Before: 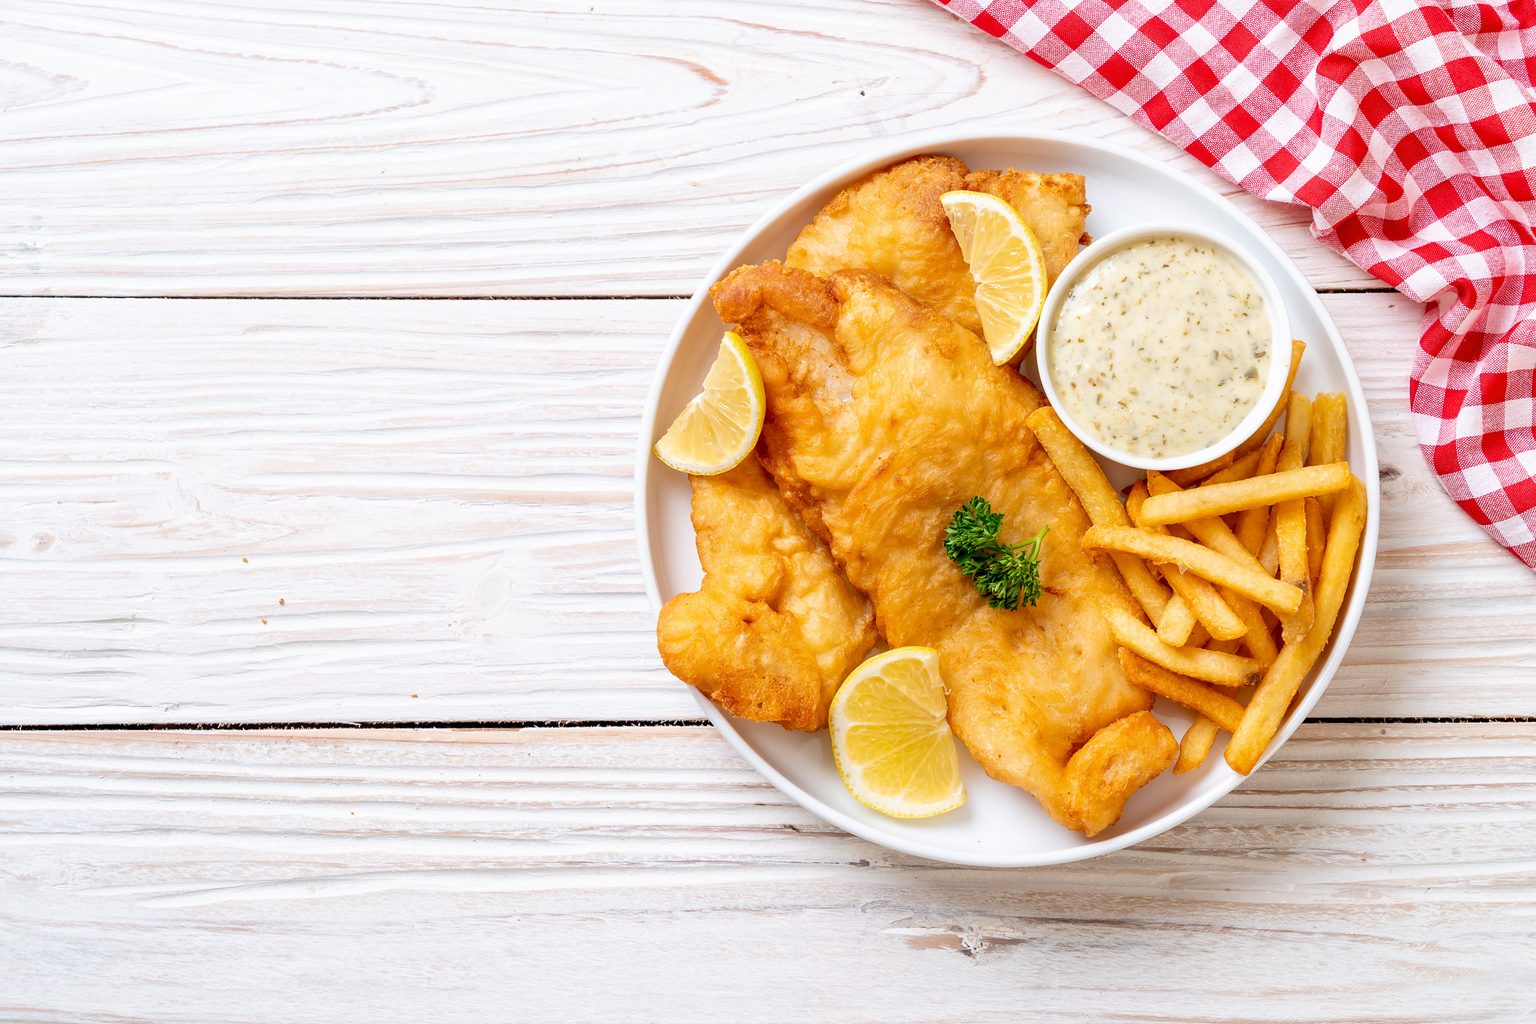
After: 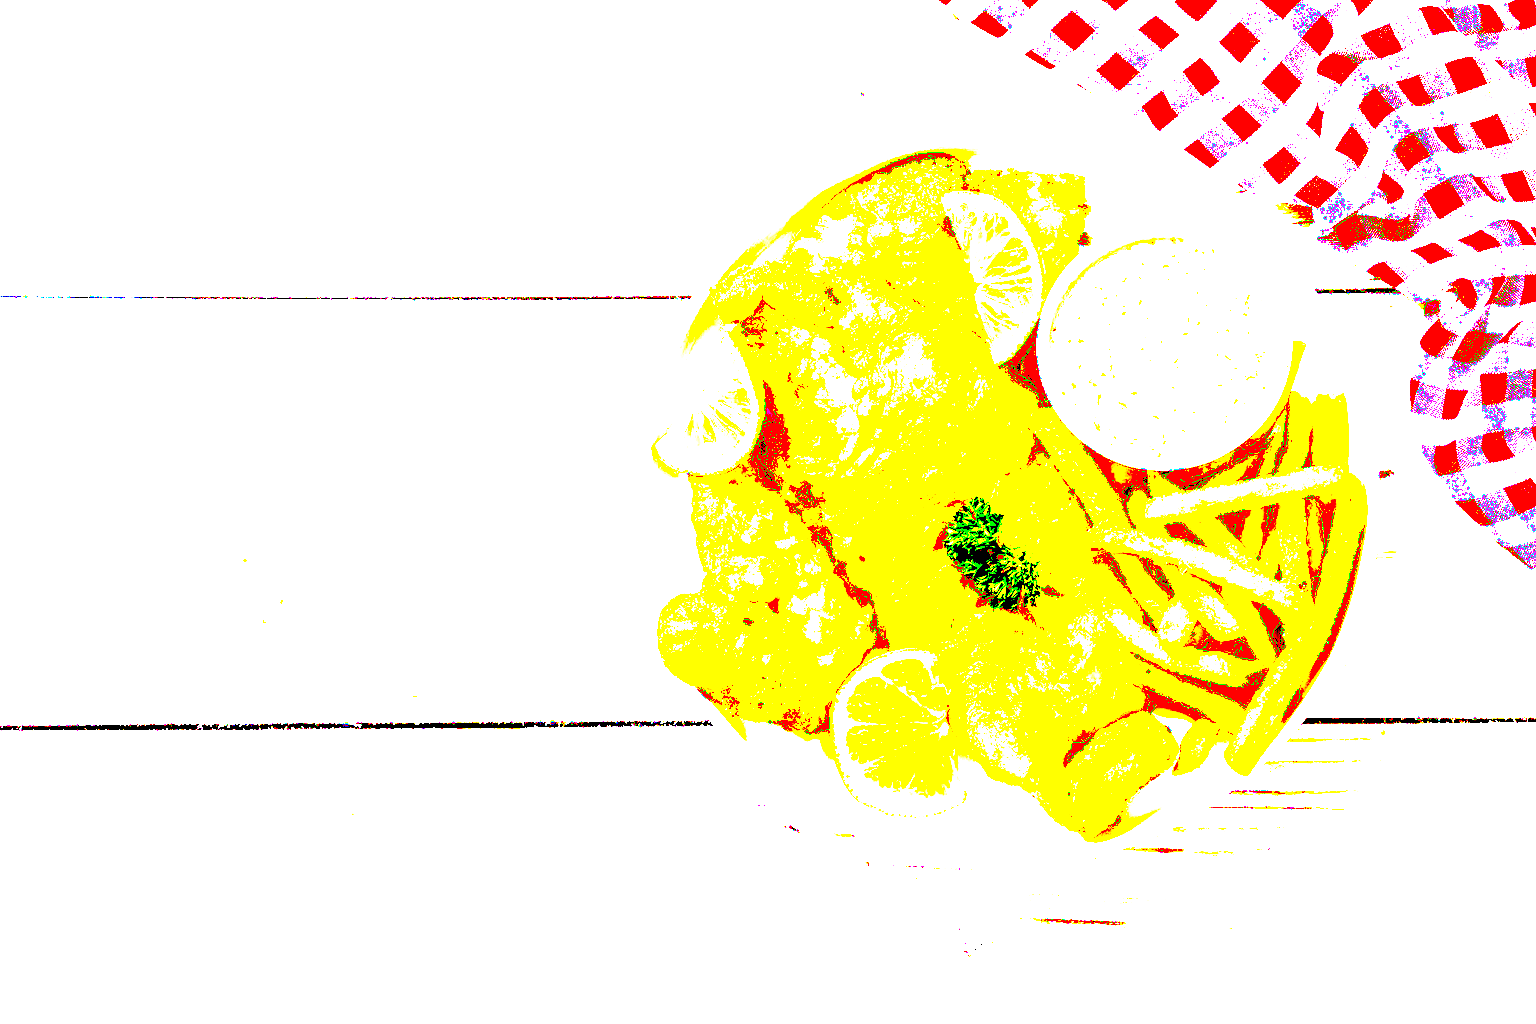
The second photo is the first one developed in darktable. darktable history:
exposure: black level correction 0.099, exposure 3.096 EV, compensate highlight preservation false
local contrast: detail 110%
